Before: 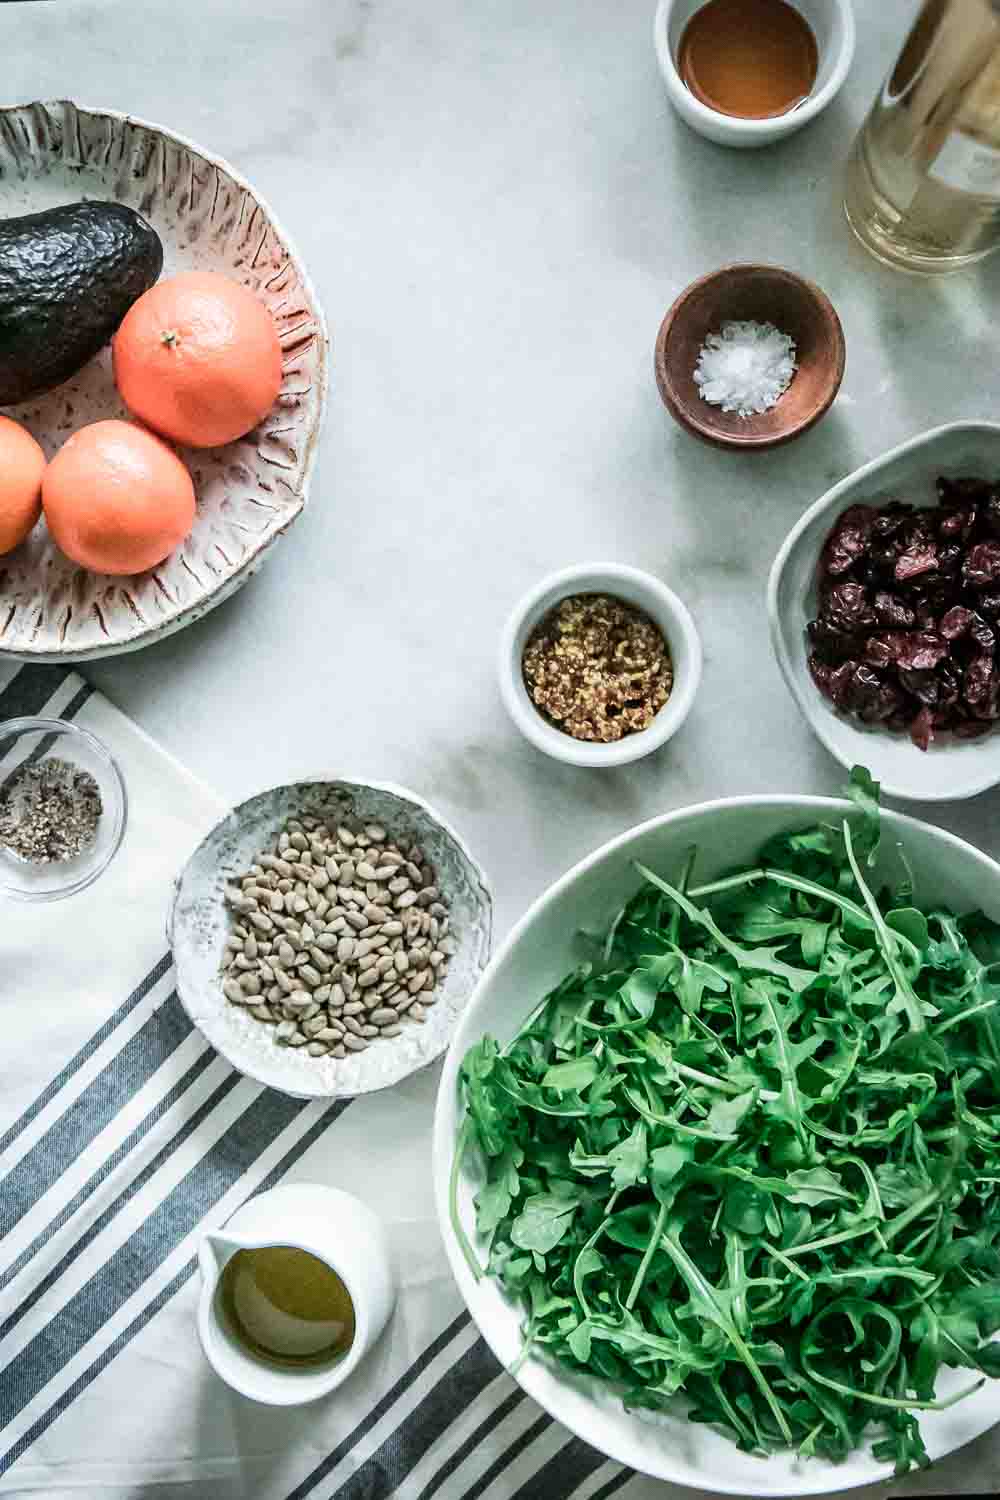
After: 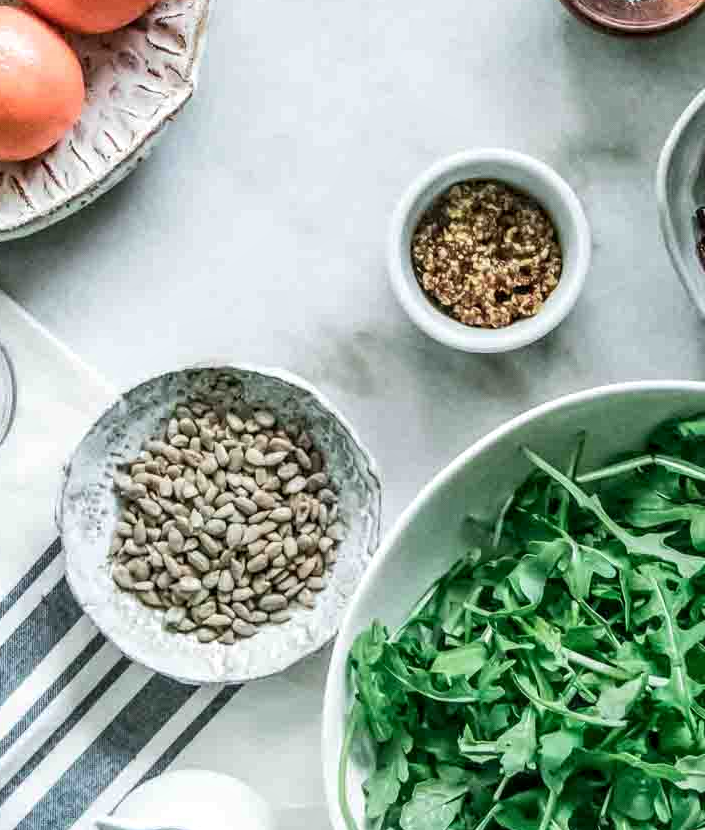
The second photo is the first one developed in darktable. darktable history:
crop: left 11.123%, top 27.61%, right 18.3%, bottom 17.034%
local contrast: on, module defaults
